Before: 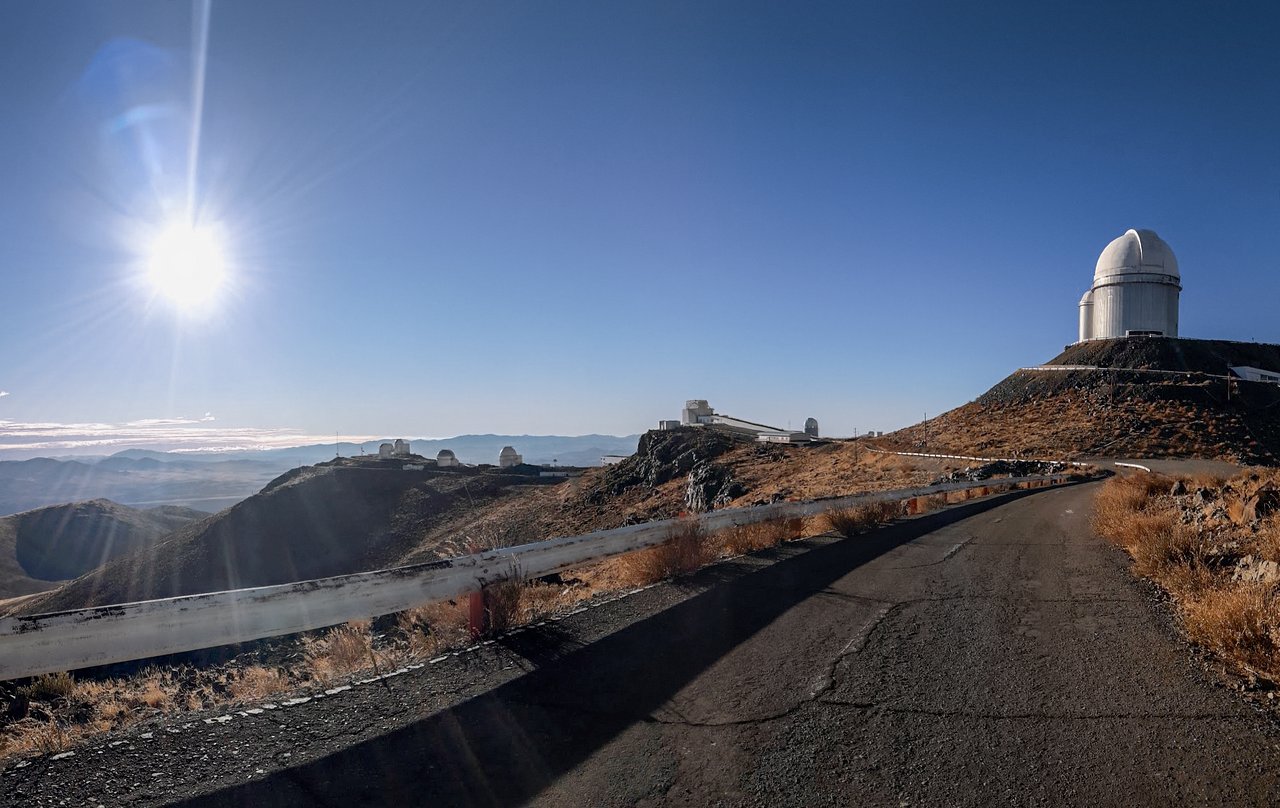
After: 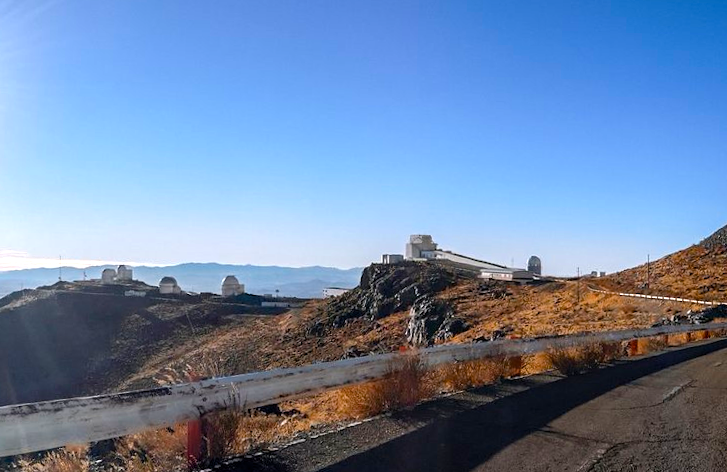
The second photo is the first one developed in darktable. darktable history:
rotate and perspective: rotation 1.72°, automatic cropping off
exposure: exposure 0.2 EV, compensate highlight preservation false
color balance rgb: perceptual saturation grading › global saturation 36%, perceptual brilliance grading › global brilliance 10%, global vibrance 20%
crop and rotate: left 22.13%, top 22.054%, right 22.026%, bottom 22.102%
